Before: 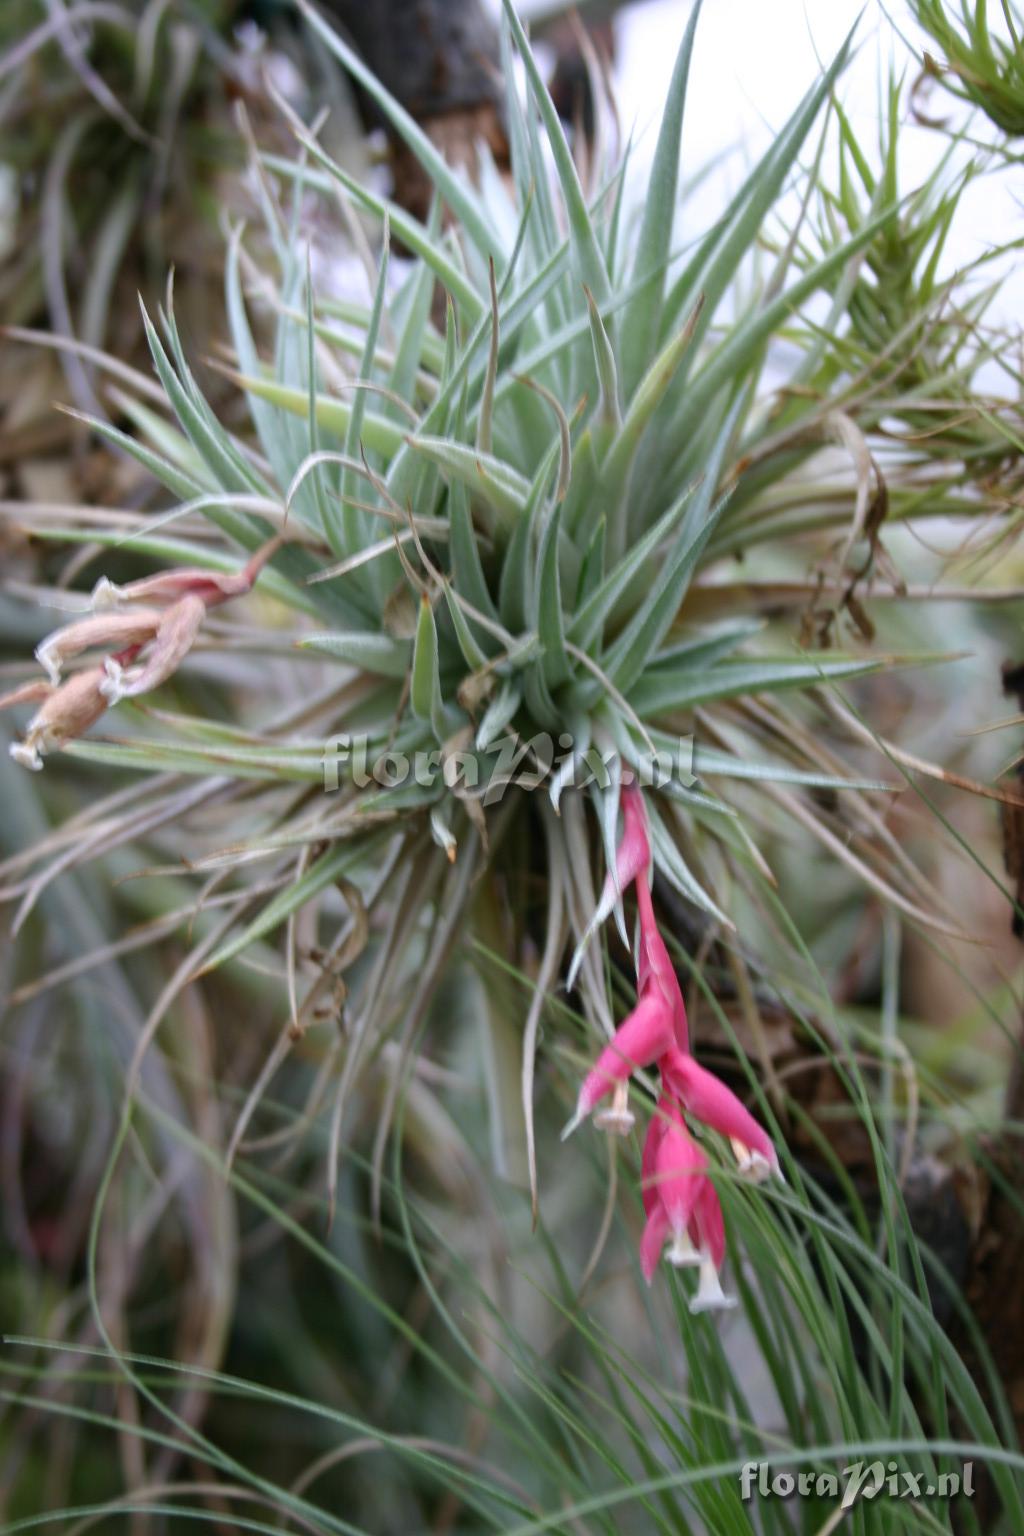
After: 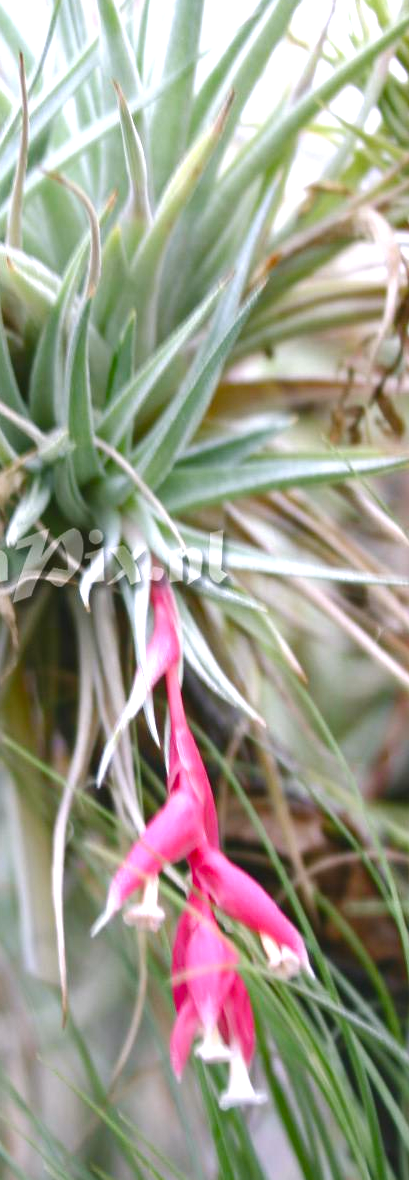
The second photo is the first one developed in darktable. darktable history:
exposure: exposure 1.001 EV, compensate highlight preservation false
contrast brightness saturation: saturation -0.07
color balance rgb: highlights gain › chroma 1.469%, highlights gain › hue 310.45°, global offset › luminance 0.739%, perceptual saturation grading › global saturation 20%, perceptual saturation grading › highlights -24.809%, perceptual saturation grading › shadows 49.397%
crop: left 45.965%, top 13.282%, right 14.032%, bottom 9.865%
